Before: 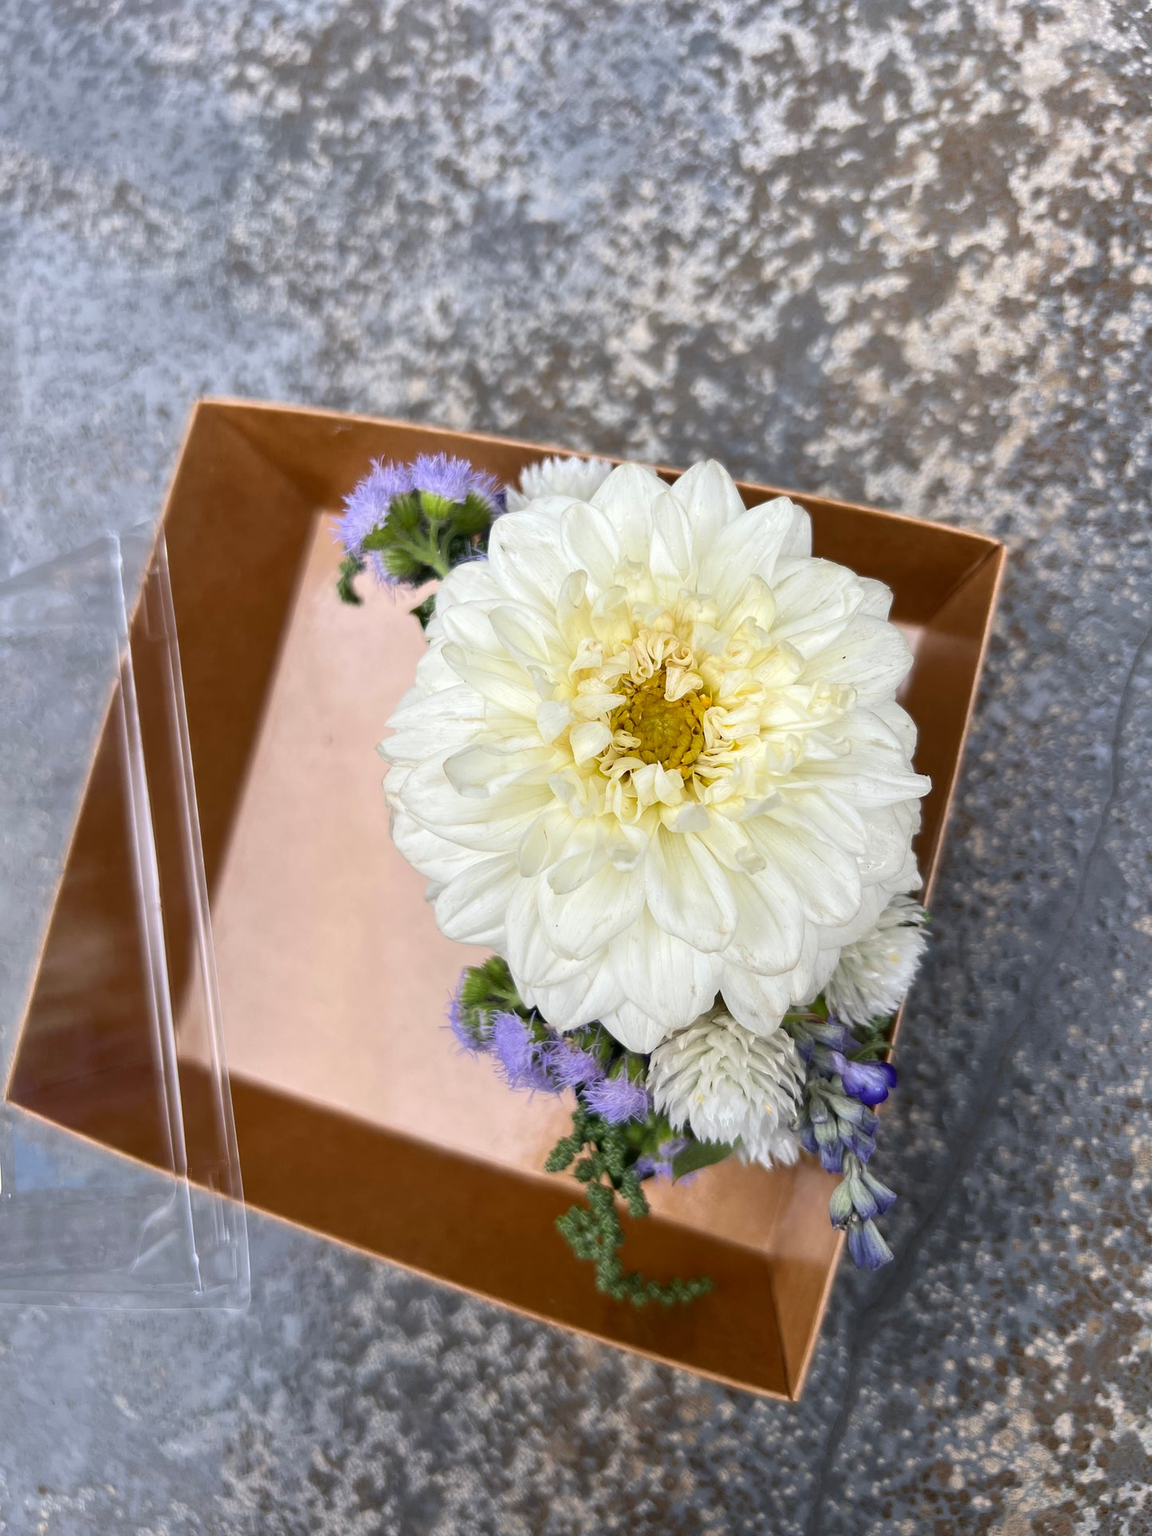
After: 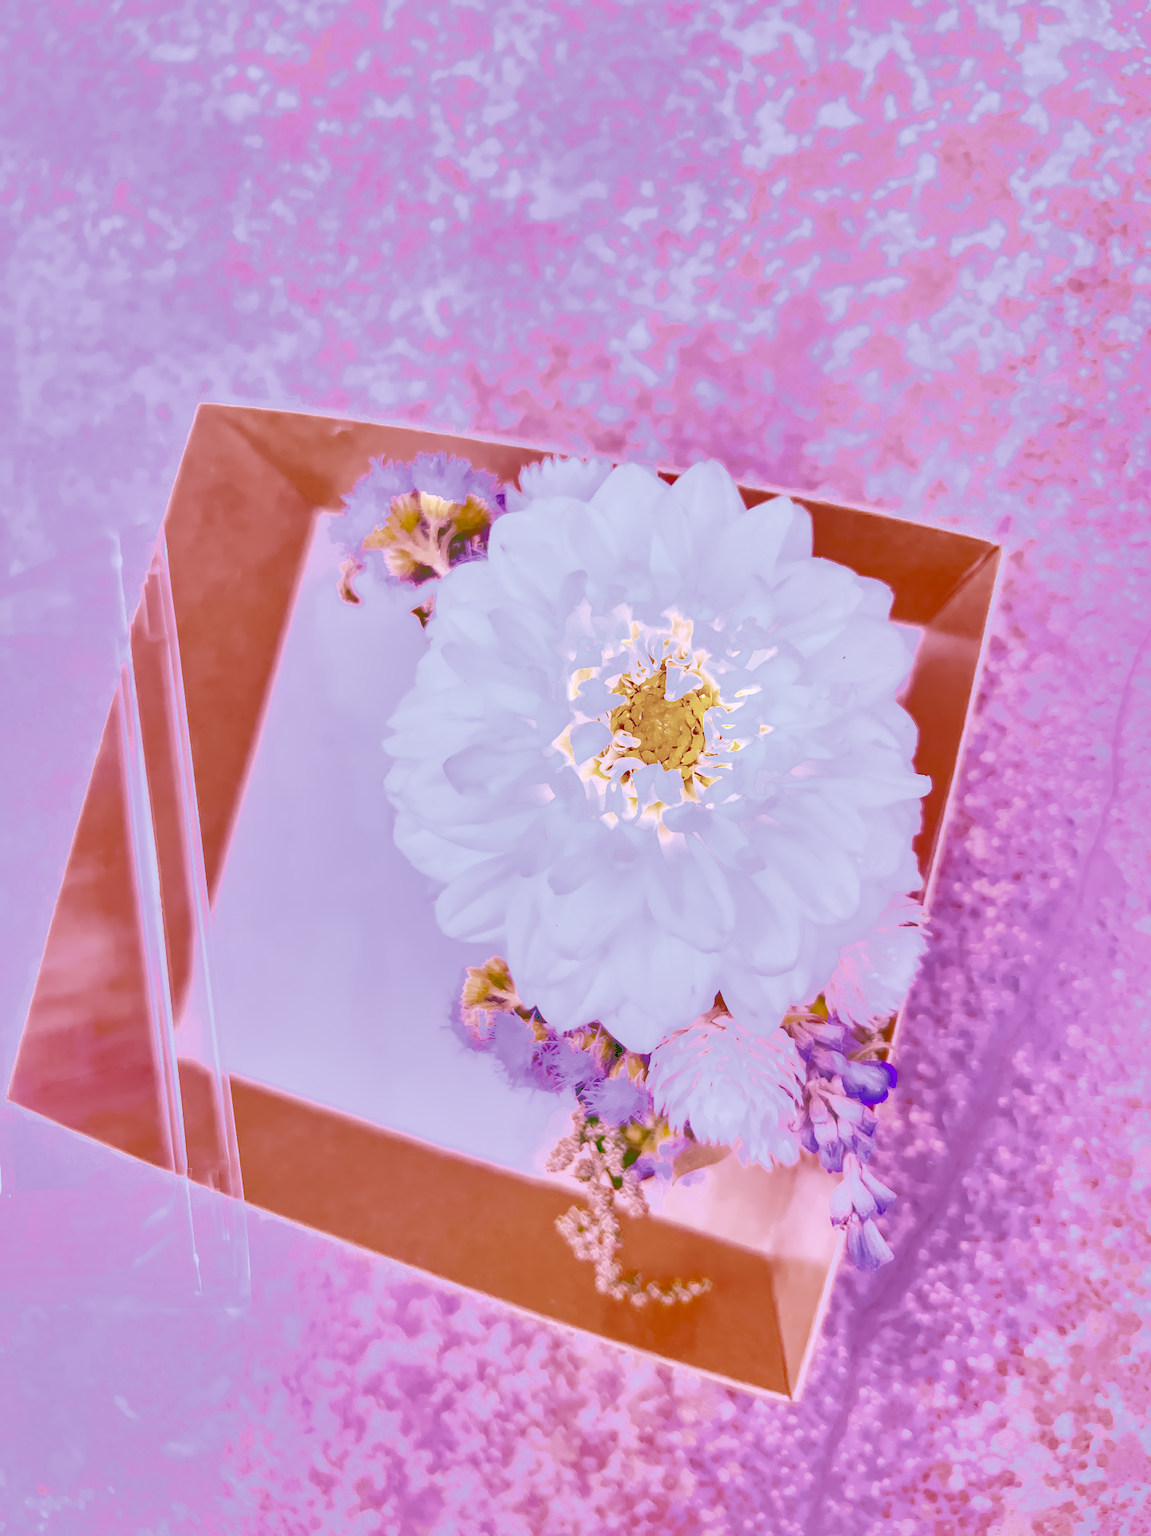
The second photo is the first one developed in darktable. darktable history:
raw chromatic aberrations: on, module defaults
color calibration: illuminant custom, x 0.373, y 0.388, temperature 4269.97 K
color balance rgb: perceptual saturation grading › global saturation 25%, global vibrance 20%
denoise (profiled): preserve shadows 1.25, scattering 0.032, a [-1, 0, 0], b [0, 0, 0], compensate highlight preservation false
filmic rgb: black relative exposure -7.65 EV, white relative exposure 4.56 EV, hardness 3.61
haze removal: compatibility mode true, adaptive false
highlight reconstruction: method reconstruct color, iterations 1, diameter of reconstruction 64 px
hot pixels: on, module defaults
lens correction: scale 1.01, crop 1, focal 85, aperture 8, distance 5.18, camera "Canon EOS RP", lens "Canon RF 85mm F2 MACRO IS STM"
white balance: red 2.229, blue 1.46
tone equalizer "mask blending: all purposes": on, module defaults
exposure: black level correction 0.001, exposure 1.646 EV, compensate exposure bias true, compensate highlight preservation false
local contrast: detail 130%
shadows and highlights: shadows 25, highlights -70
